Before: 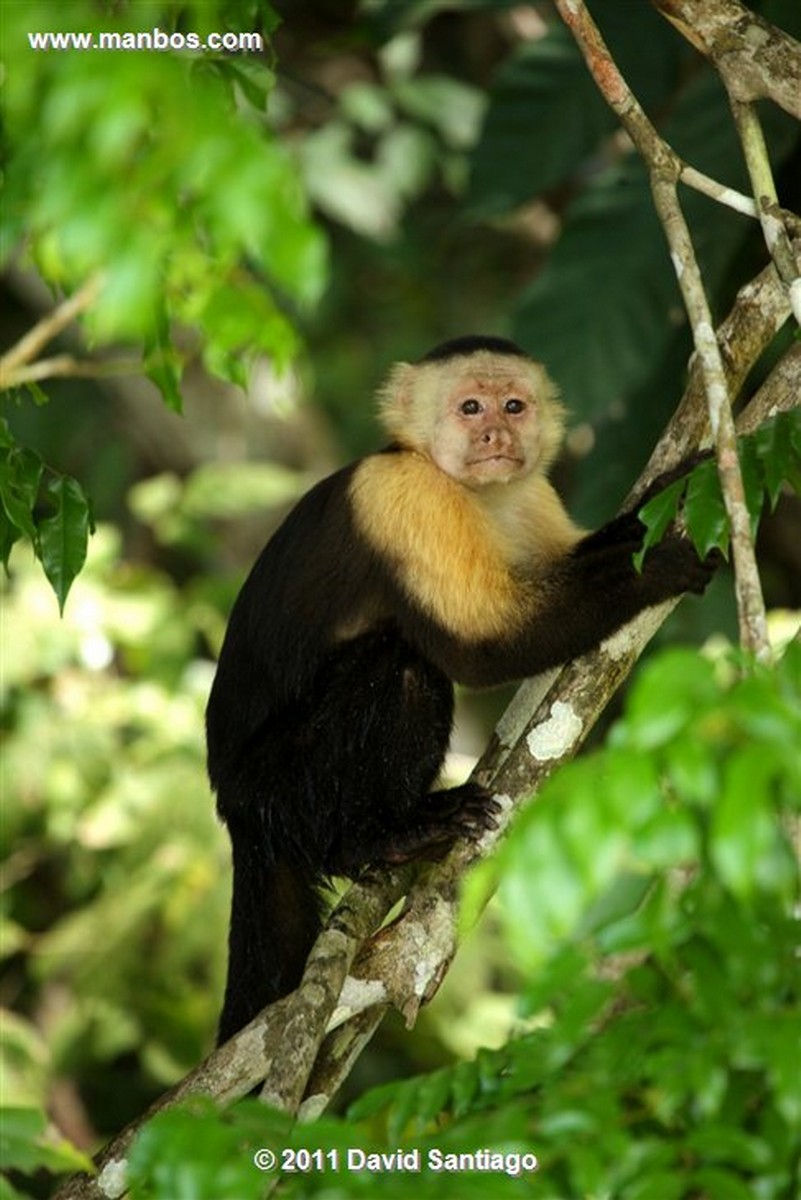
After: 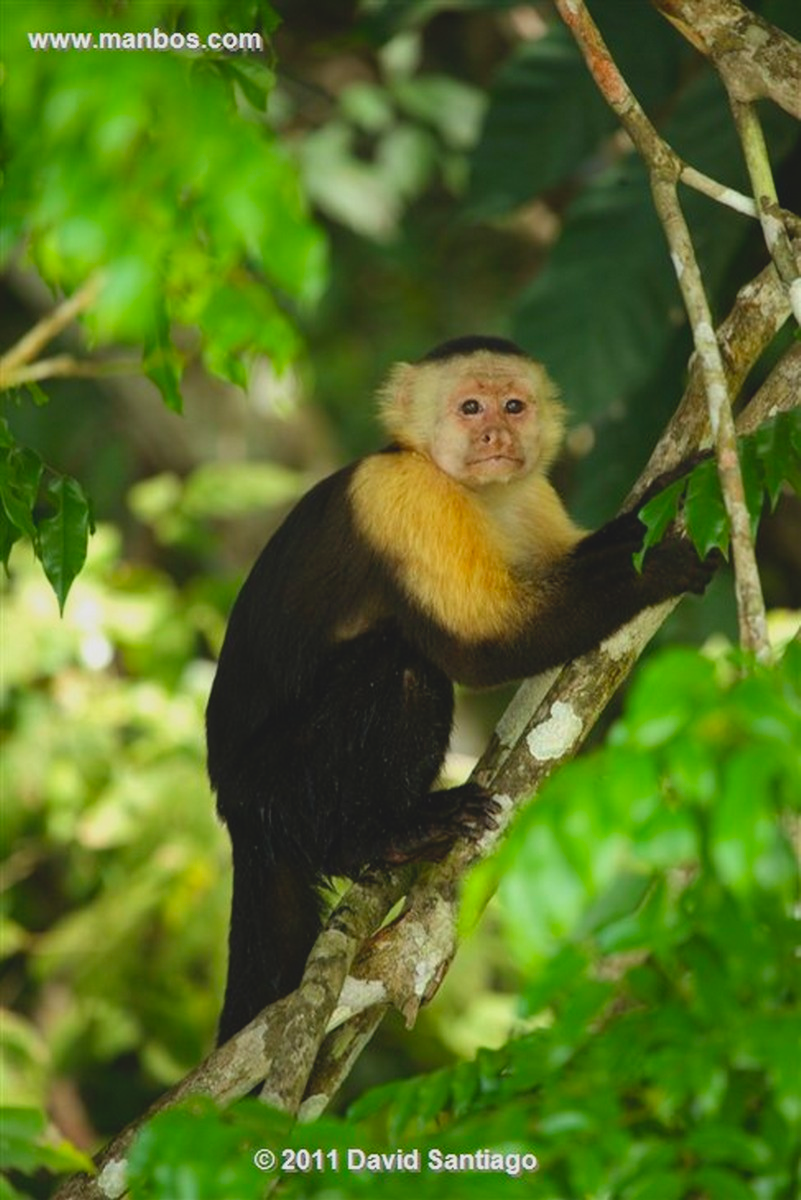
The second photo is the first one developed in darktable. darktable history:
contrast brightness saturation: contrast -0.177, saturation 0.188
